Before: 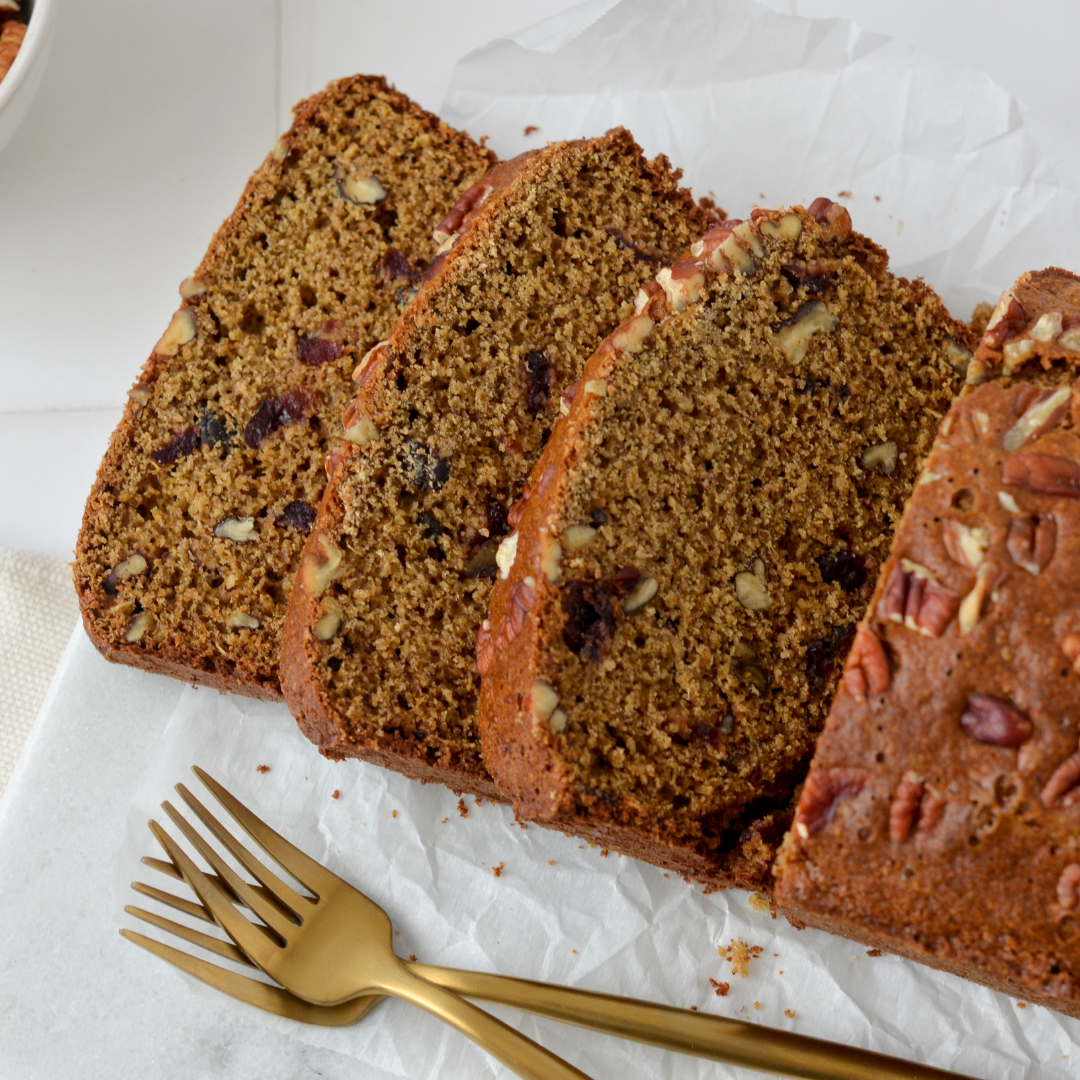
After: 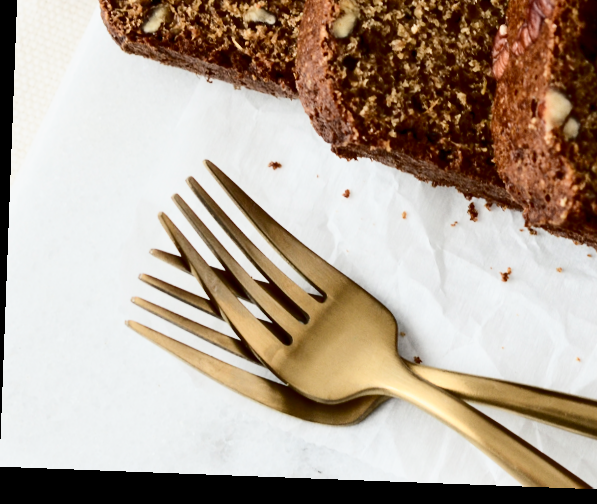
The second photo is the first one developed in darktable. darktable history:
contrast brightness saturation: contrast 0.5, saturation -0.1
sigmoid: contrast 1.22, skew 0.65
crop and rotate: top 54.778%, right 46.61%, bottom 0.159%
rotate and perspective: rotation 2.17°, automatic cropping off
